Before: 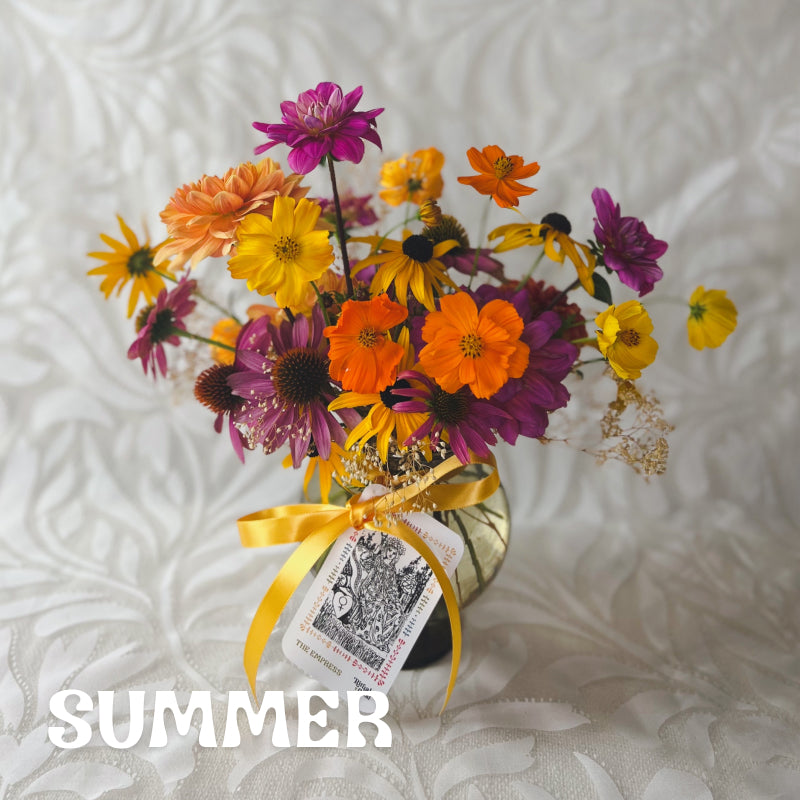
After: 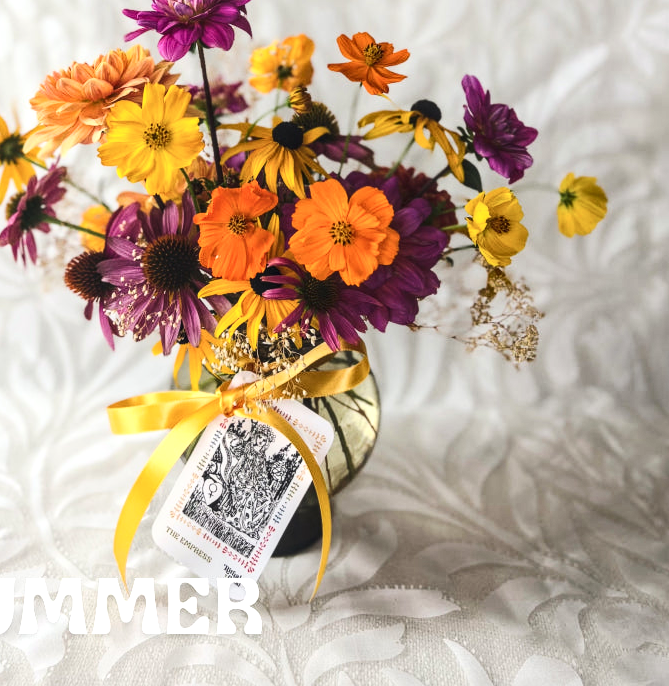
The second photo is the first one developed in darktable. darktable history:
contrast brightness saturation: contrast 0.24, brightness 0.09
crop: left 16.315%, top 14.246%
local contrast: on, module defaults
tone equalizer: -8 EV -0.417 EV, -7 EV -0.389 EV, -6 EV -0.333 EV, -5 EV -0.222 EV, -3 EV 0.222 EV, -2 EV 0.333 EV, -1 EV 0.389 EV, +0 EV 0.417 EV, edges refinement/feathering 500, mask exposure compensation -1.57 EV, preserve details no
